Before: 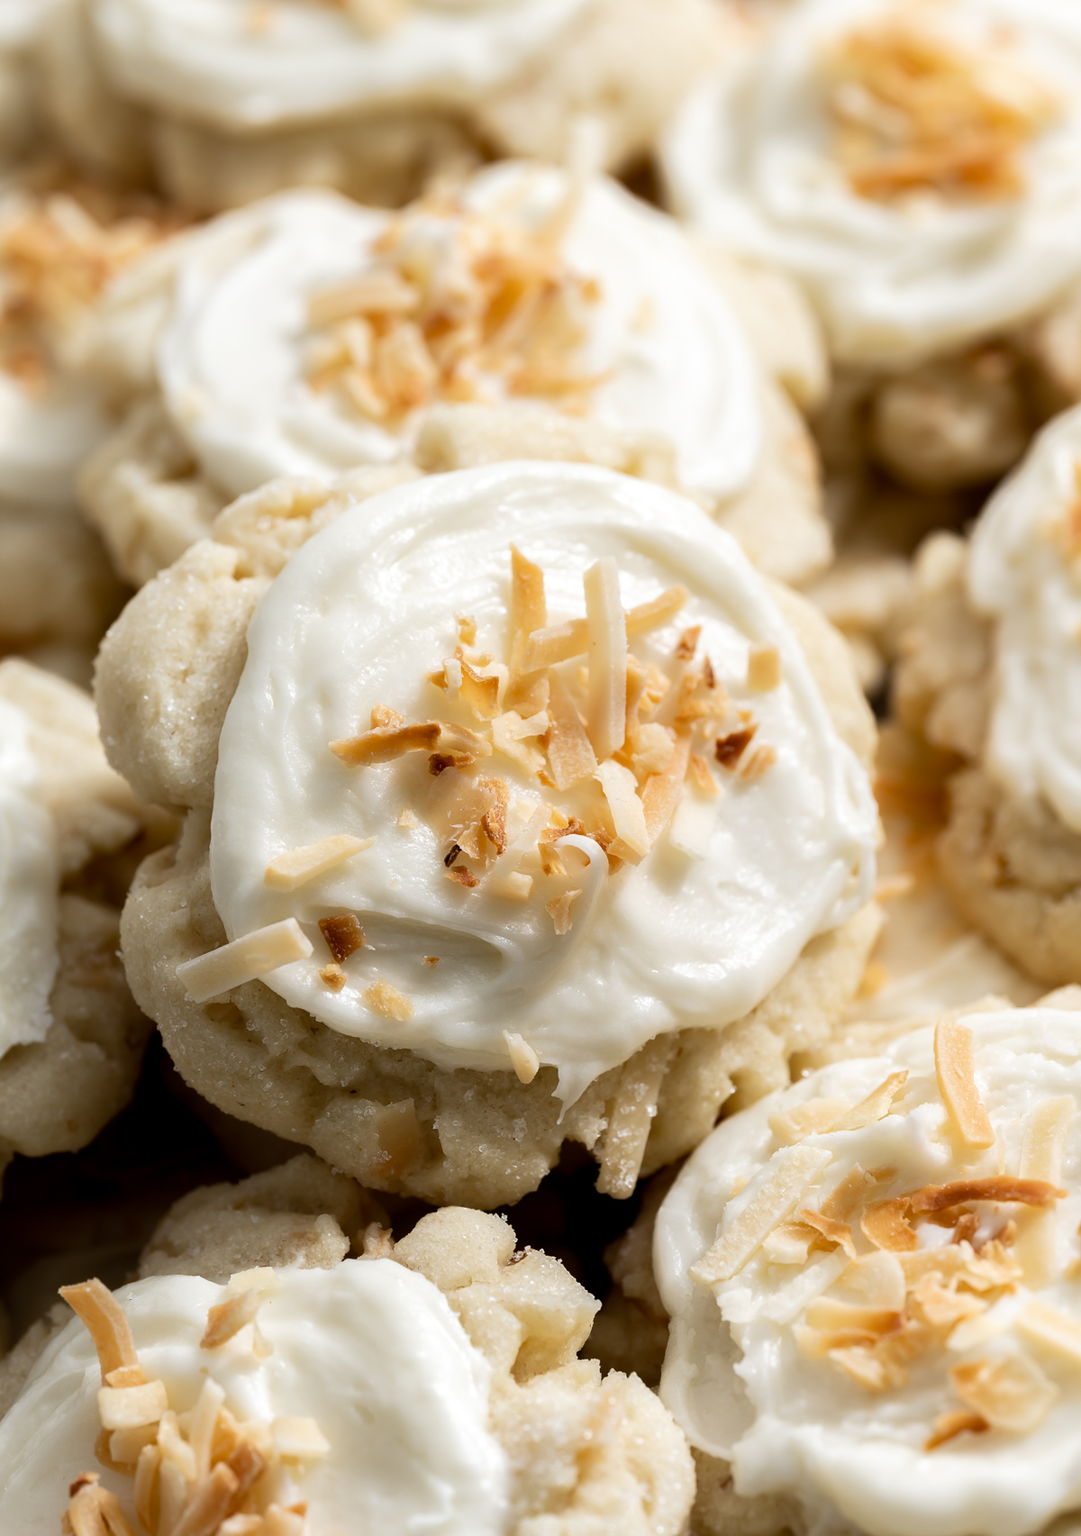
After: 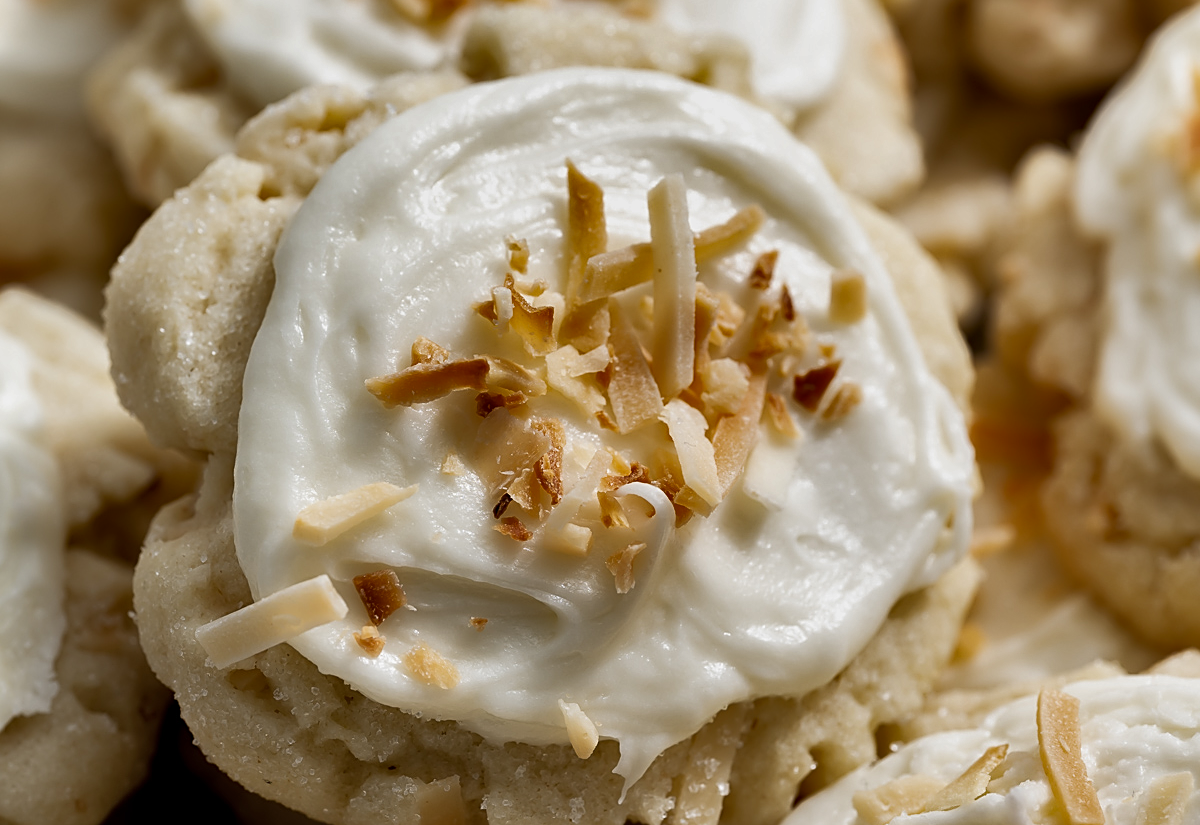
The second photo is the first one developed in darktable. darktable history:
shadows and highlights: white point adjustment -3.64, highlights -63.34, highlights color adjustment 42%, soften with gaussian
sharpen: on, module defaults
crop and rotate: top 26.056%, bottom 25.543%
